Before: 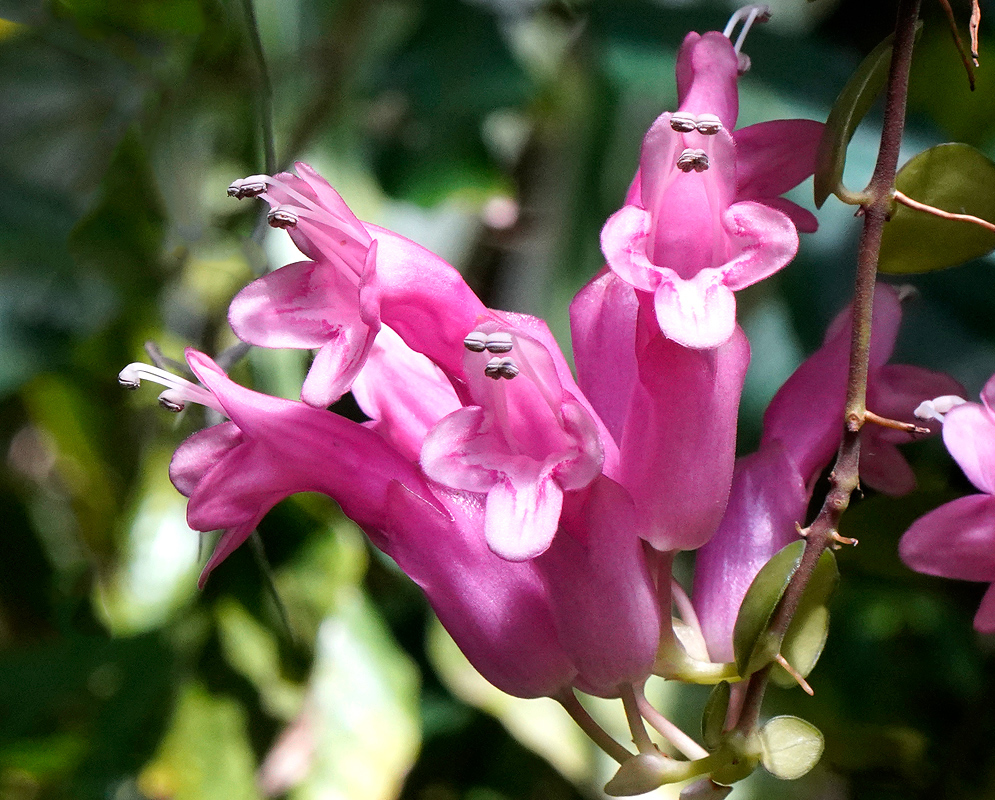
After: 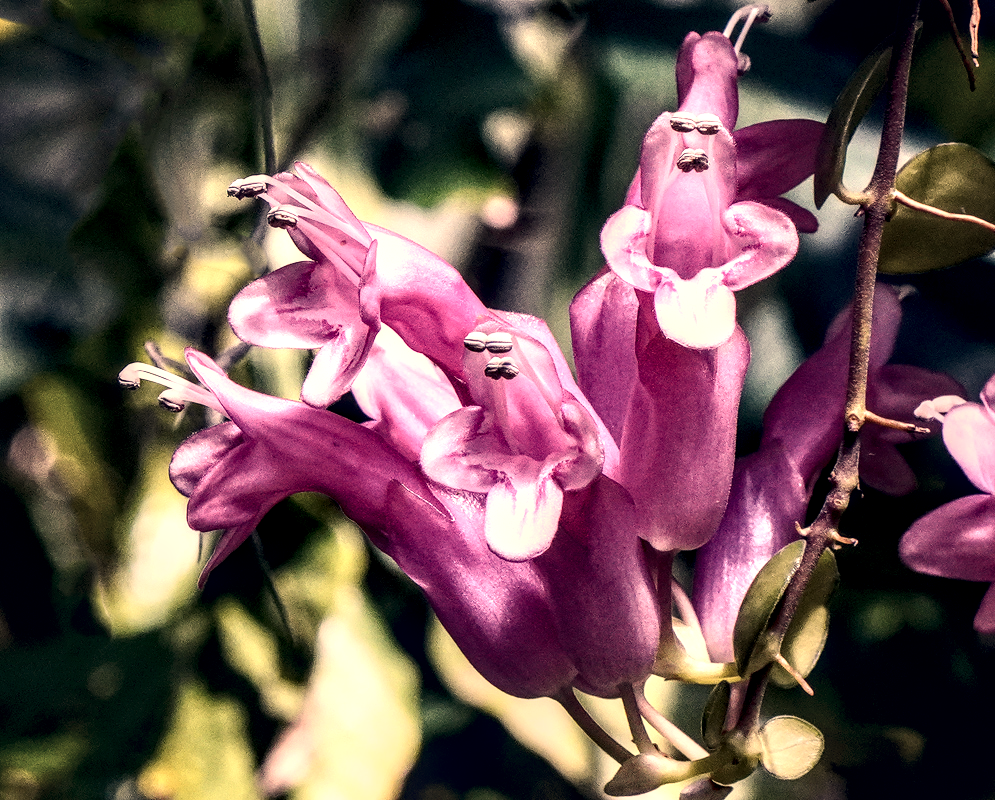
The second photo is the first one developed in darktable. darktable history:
local contrast: highlights 18%, detail 185%
contrast brightness saturation: contrast 0.276
color correction: highlights a* 20.22, highlights b* 27.76, shadows a* 3.32, shadows b* -17.61, saturation 0.731
shadows and highlights: shadows 24.64, highlights -79.92, soften with gaussian
